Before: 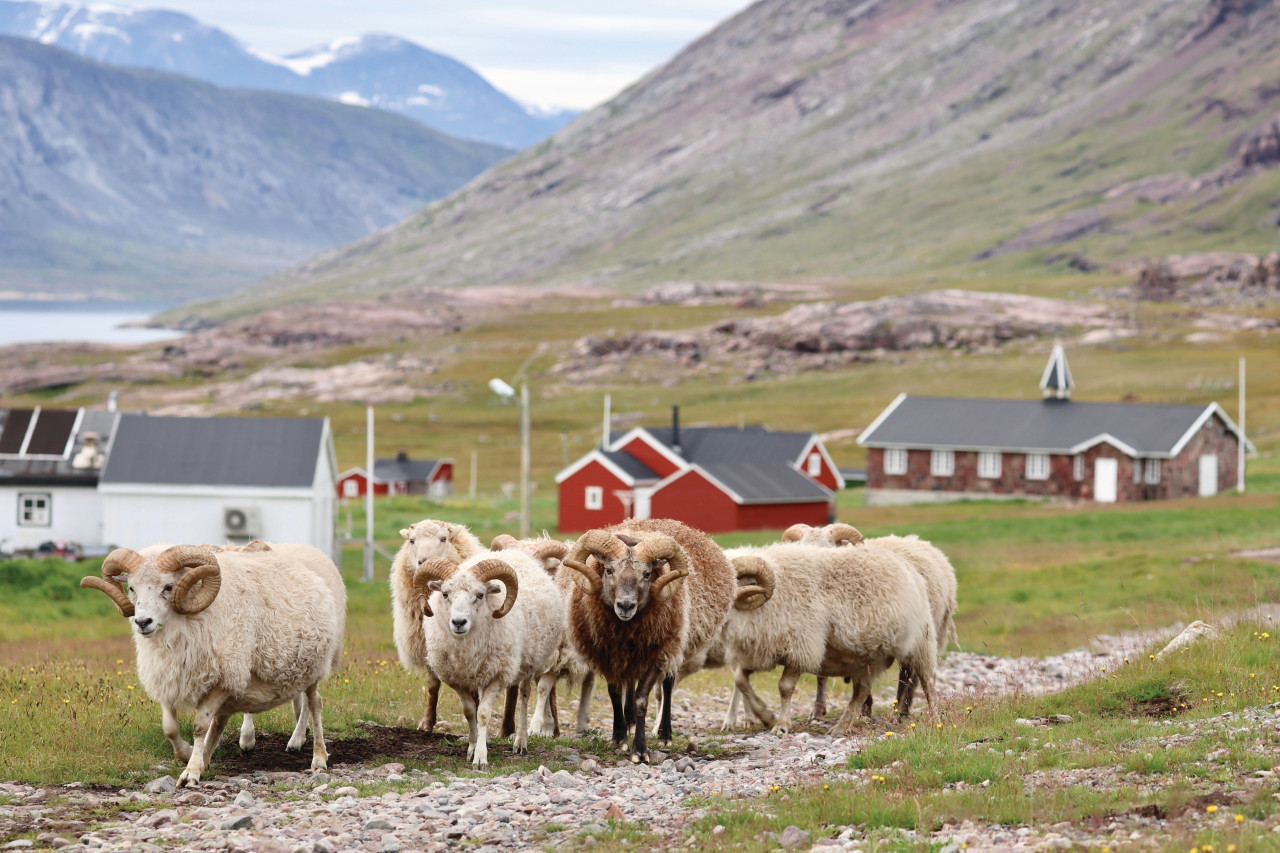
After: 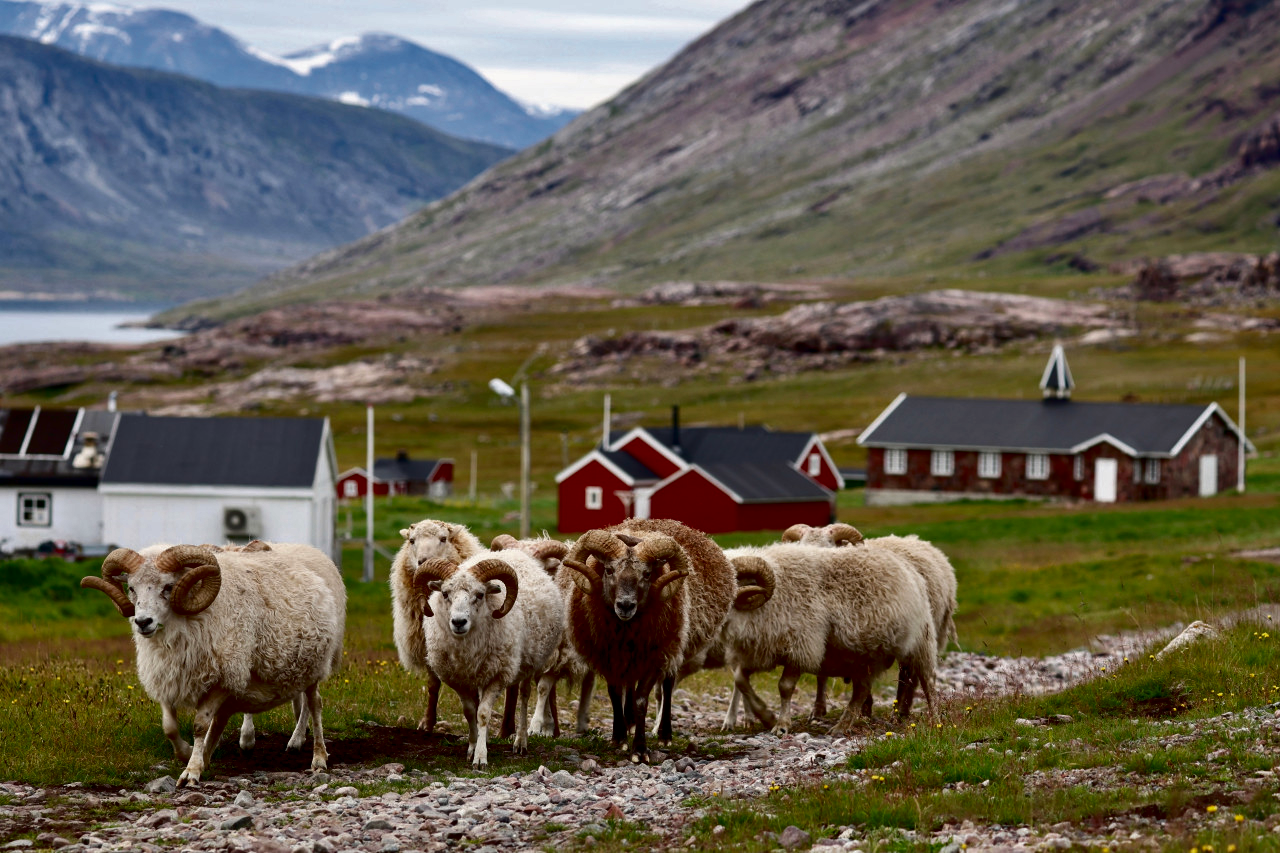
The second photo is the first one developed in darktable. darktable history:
local contrast: highlights 61%, shadows 106%, detail 107%, midtone range 0.529
contrast brightness saturation: contrast 0.09, brightness -0.59, saturation 0.17
